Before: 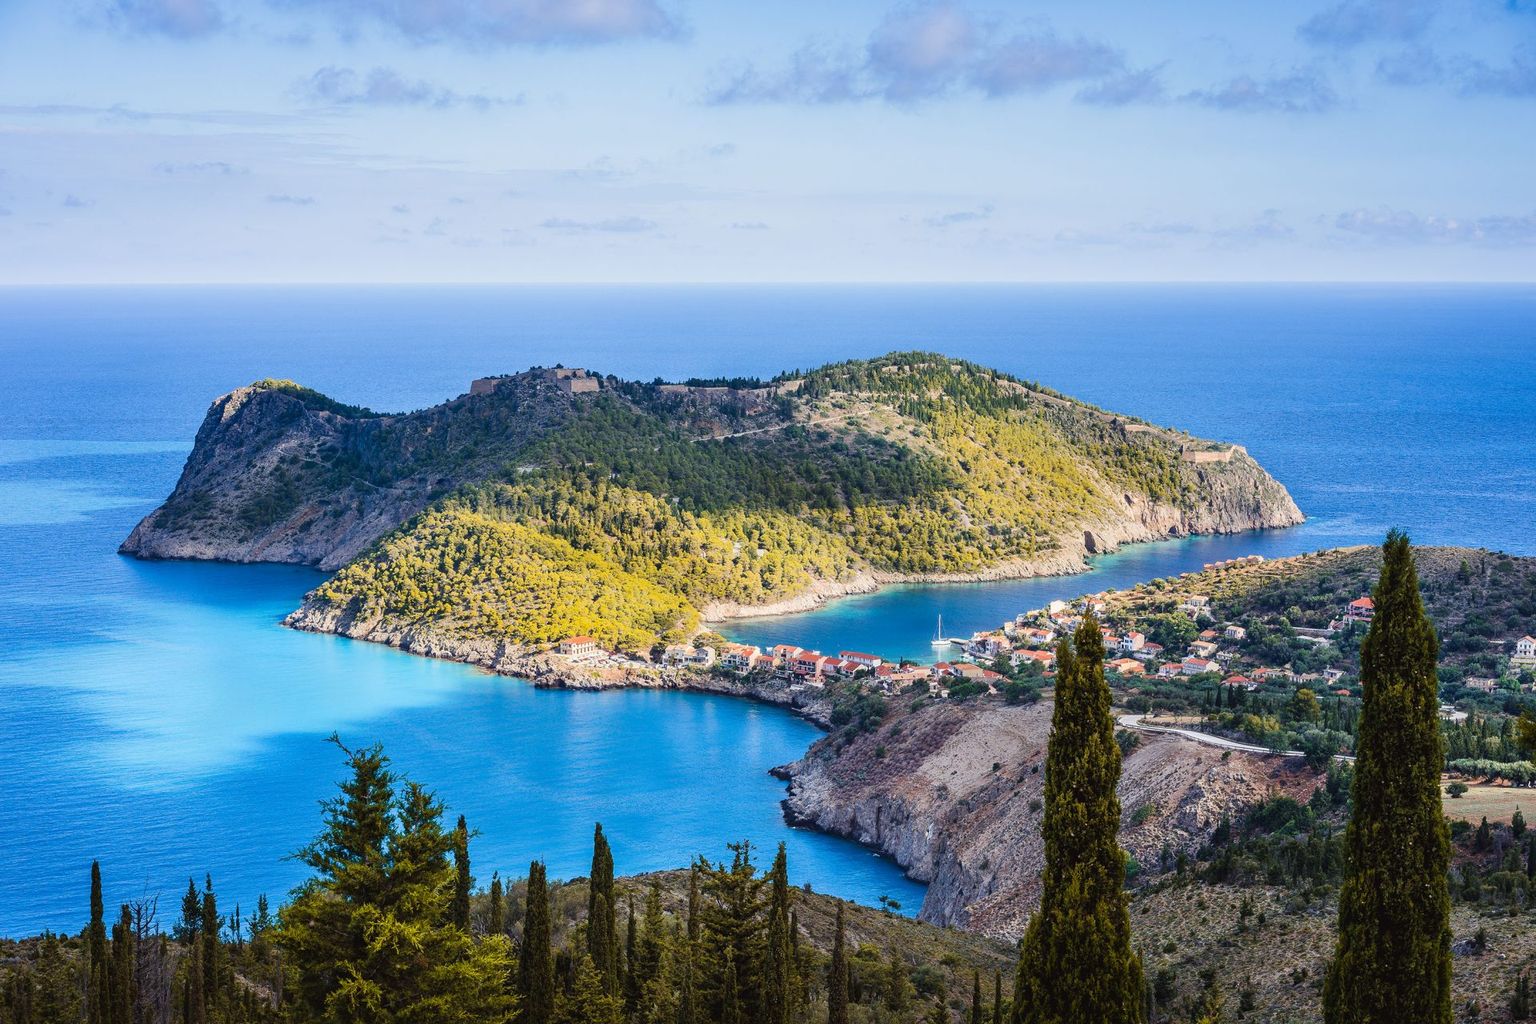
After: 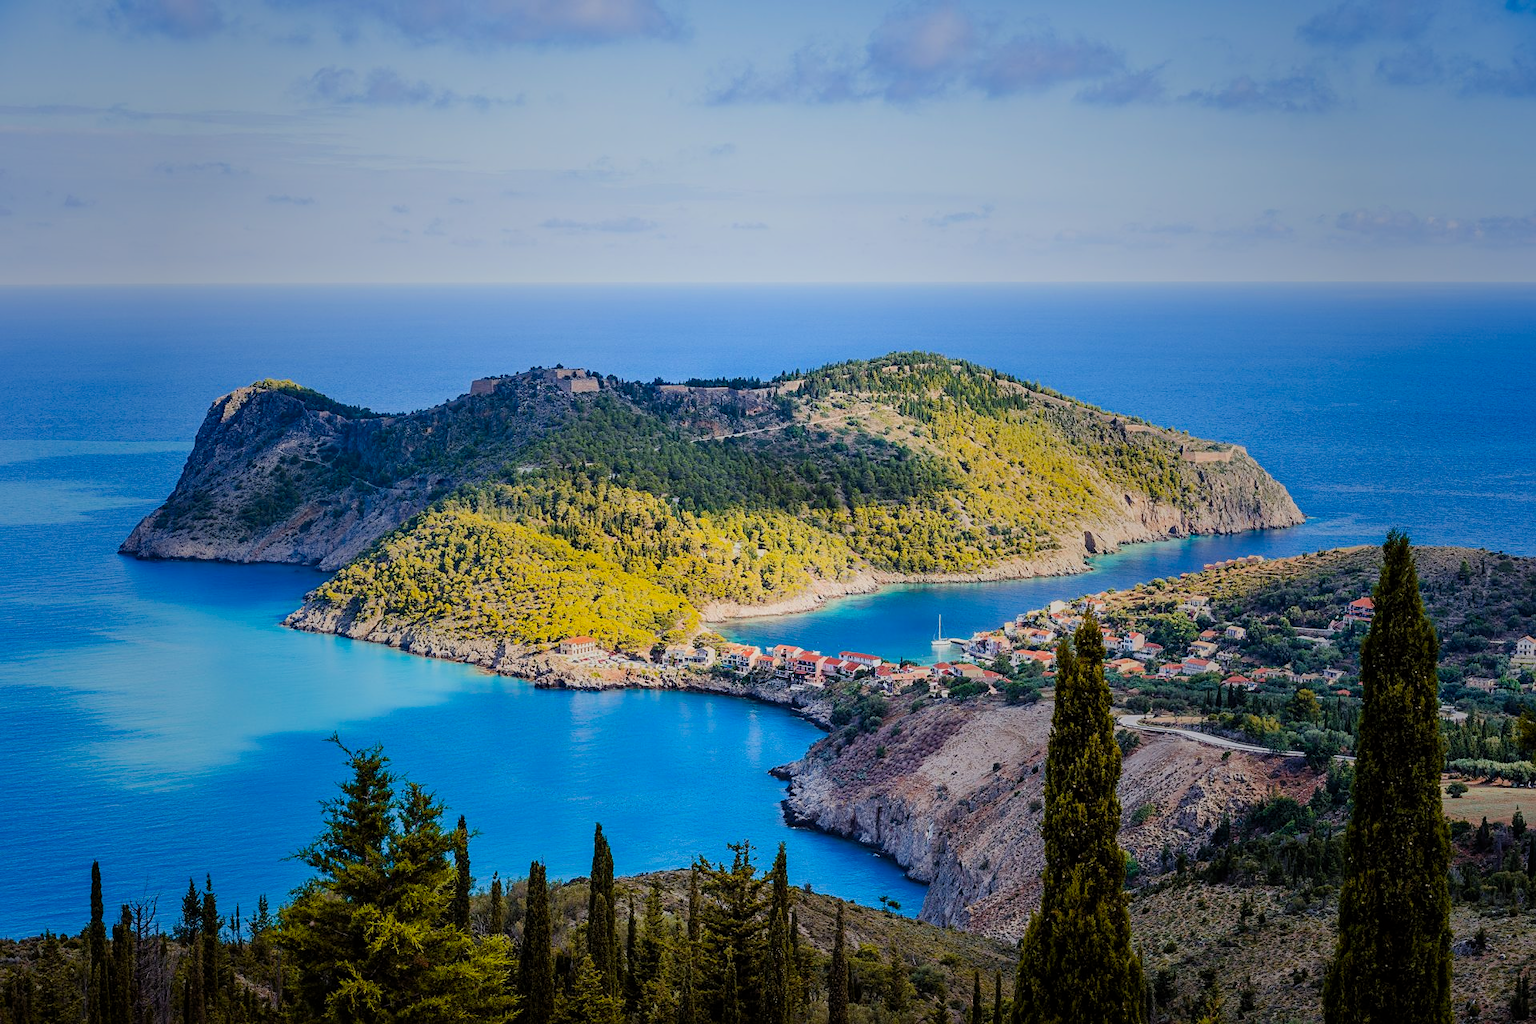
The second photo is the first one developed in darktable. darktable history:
contrast brightness saturation: contrast 0.087, saturation 0.273
vignetting: fall-off start 15.99%, fall-off radius 99.07%, brightness -0.373, saturation 0.014, width/height ratio 0.711
sharpen: amount 0.217
filmic rgb: middle gray luminance 18.35%, black relative exposure -8.94 EV, white relative exposure 3.73 EV, target black luminance 0%, hardness 4.87, latitude 67.8%, contrast 0.94, highlights saturation mix 19.31%, shadows ↔ highlights balance 20.86%
exposure: black level correction 0.001, compensate highlight preservation false
